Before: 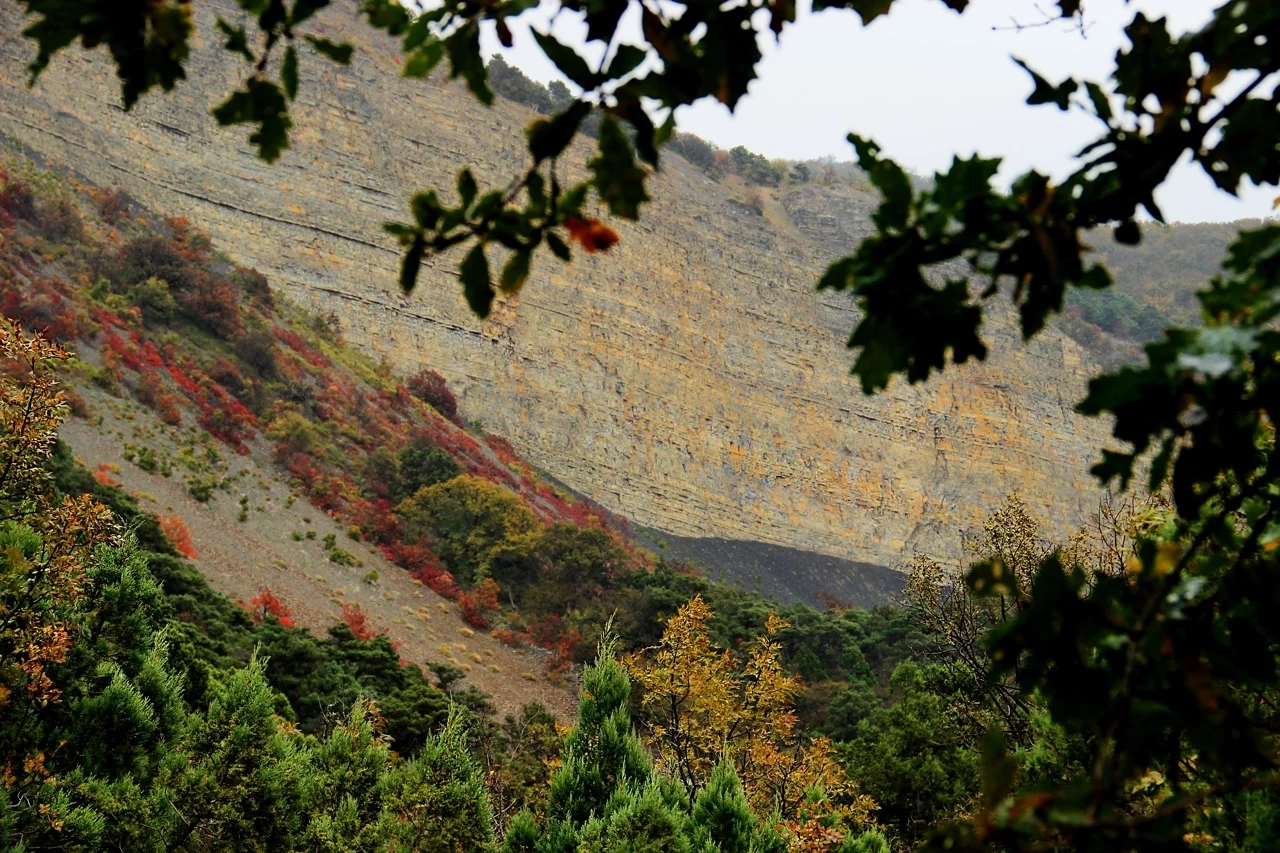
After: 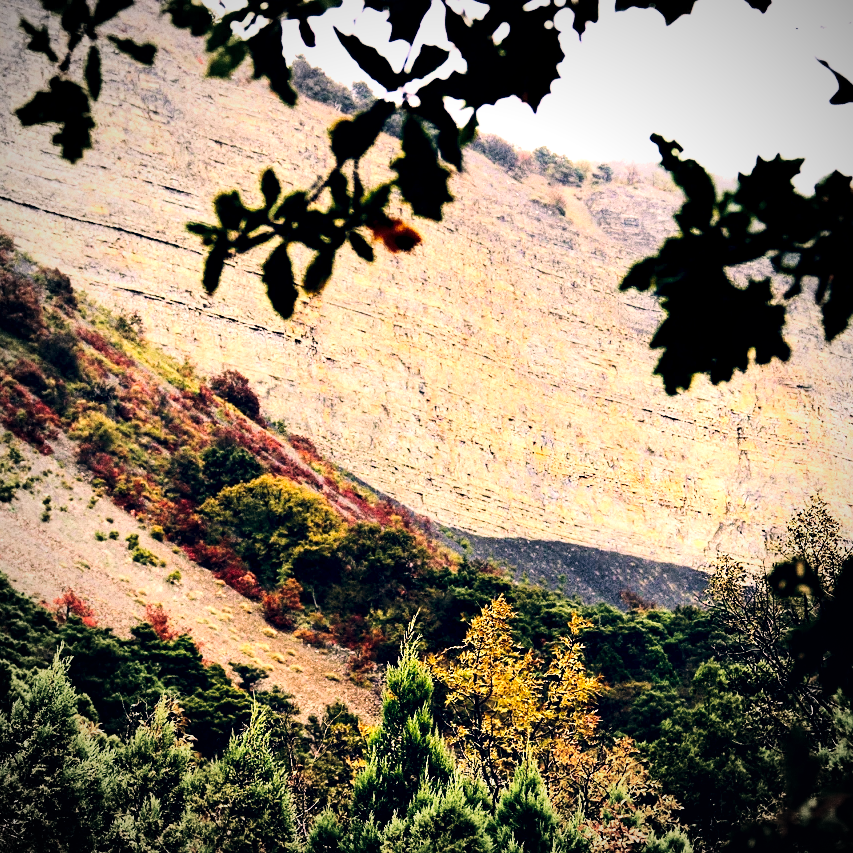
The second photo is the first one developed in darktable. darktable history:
raw chromatic aberrations: iterations once
hot pixels: on, module defaults
levels: levels [0, 0.498, 0.996]
contrast brightness saturation: contrast 0.04, saturation 0.07
base curve: curves: ch0 [(0, 0) (0.028, 0.03) (0.121, 0.232) (0.46, 0.748) (0.859, 0.968) (1, 1)], preserve colors none
exposure: black level correction 0.001, compensate highlight preservation false
velvia: strength 17%
vibrance: vibrance 14%
crop and rotate: left 15.446%, right 17.836%
color correction: highlights a* 14.46, highlights b* 5.85, shadows a* -5.53, shadows b* -15.24, saturation 0.85
vignetting: fall-off start 74.49%, fall-off radius 65.9%, brightness -0.628, saturation -0.68
local contrast: highlights 123%, shadows 126%, detail 140%, midtone range 0.254
grain: coarseness 9.61 ISO, strength 35.62%
tone curve: curves: ch0 [(0, 0) (0.288, 0.201) (0.683, 0.793) (1, 1)], color space Lab, linked channels, preserve colors none
